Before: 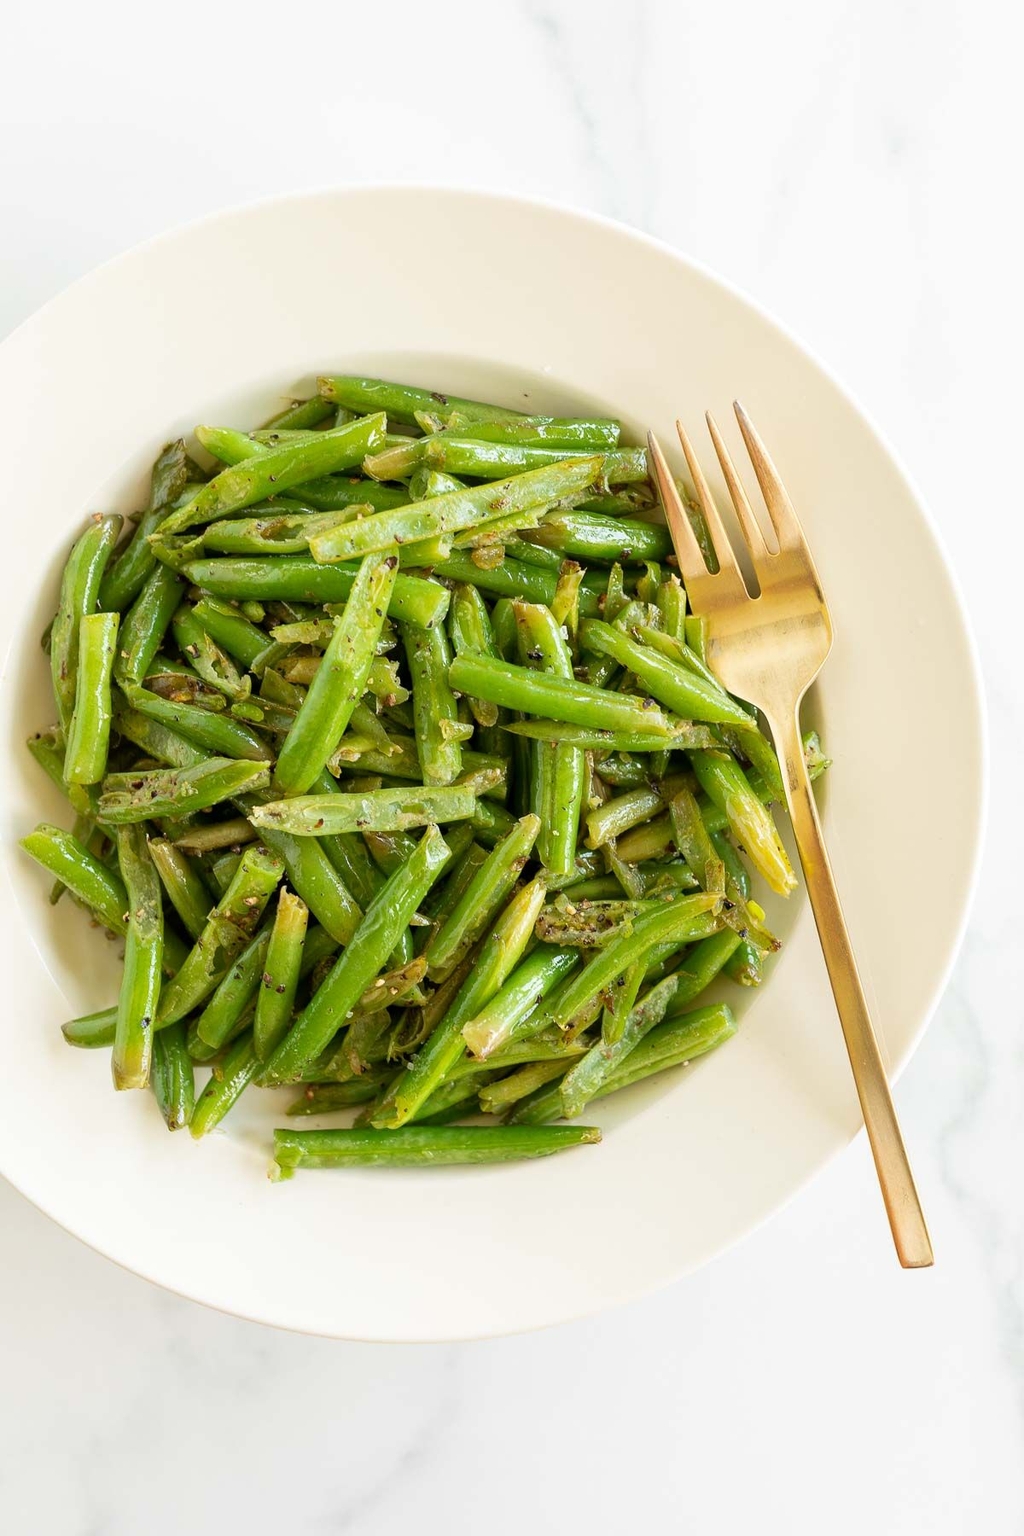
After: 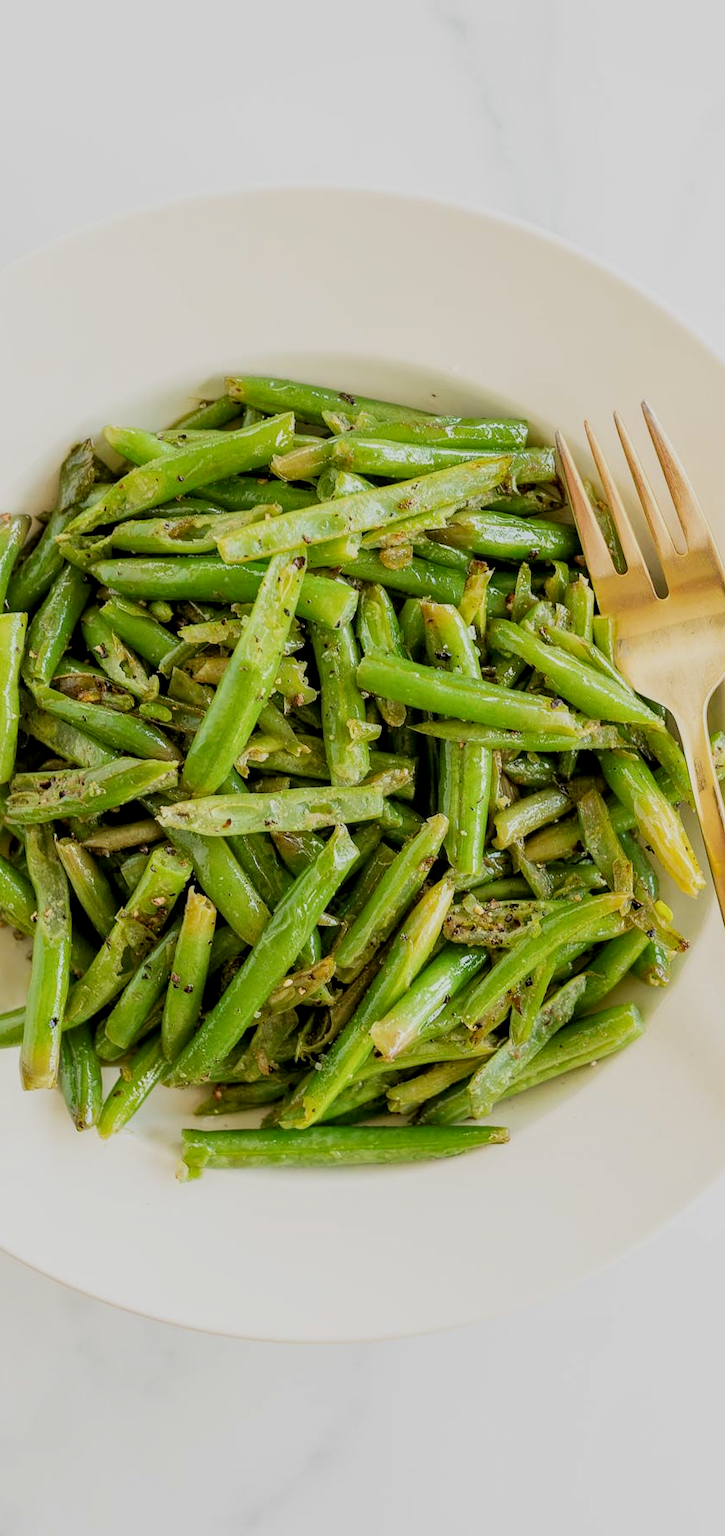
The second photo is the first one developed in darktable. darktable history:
crop and rotate: left 9.037%, right 20.084%
filmic rgb: black relative exposure -7.65 EV, white relative exposure 4.56 EV, hardness 3.61
local contrast: on, module defaults
